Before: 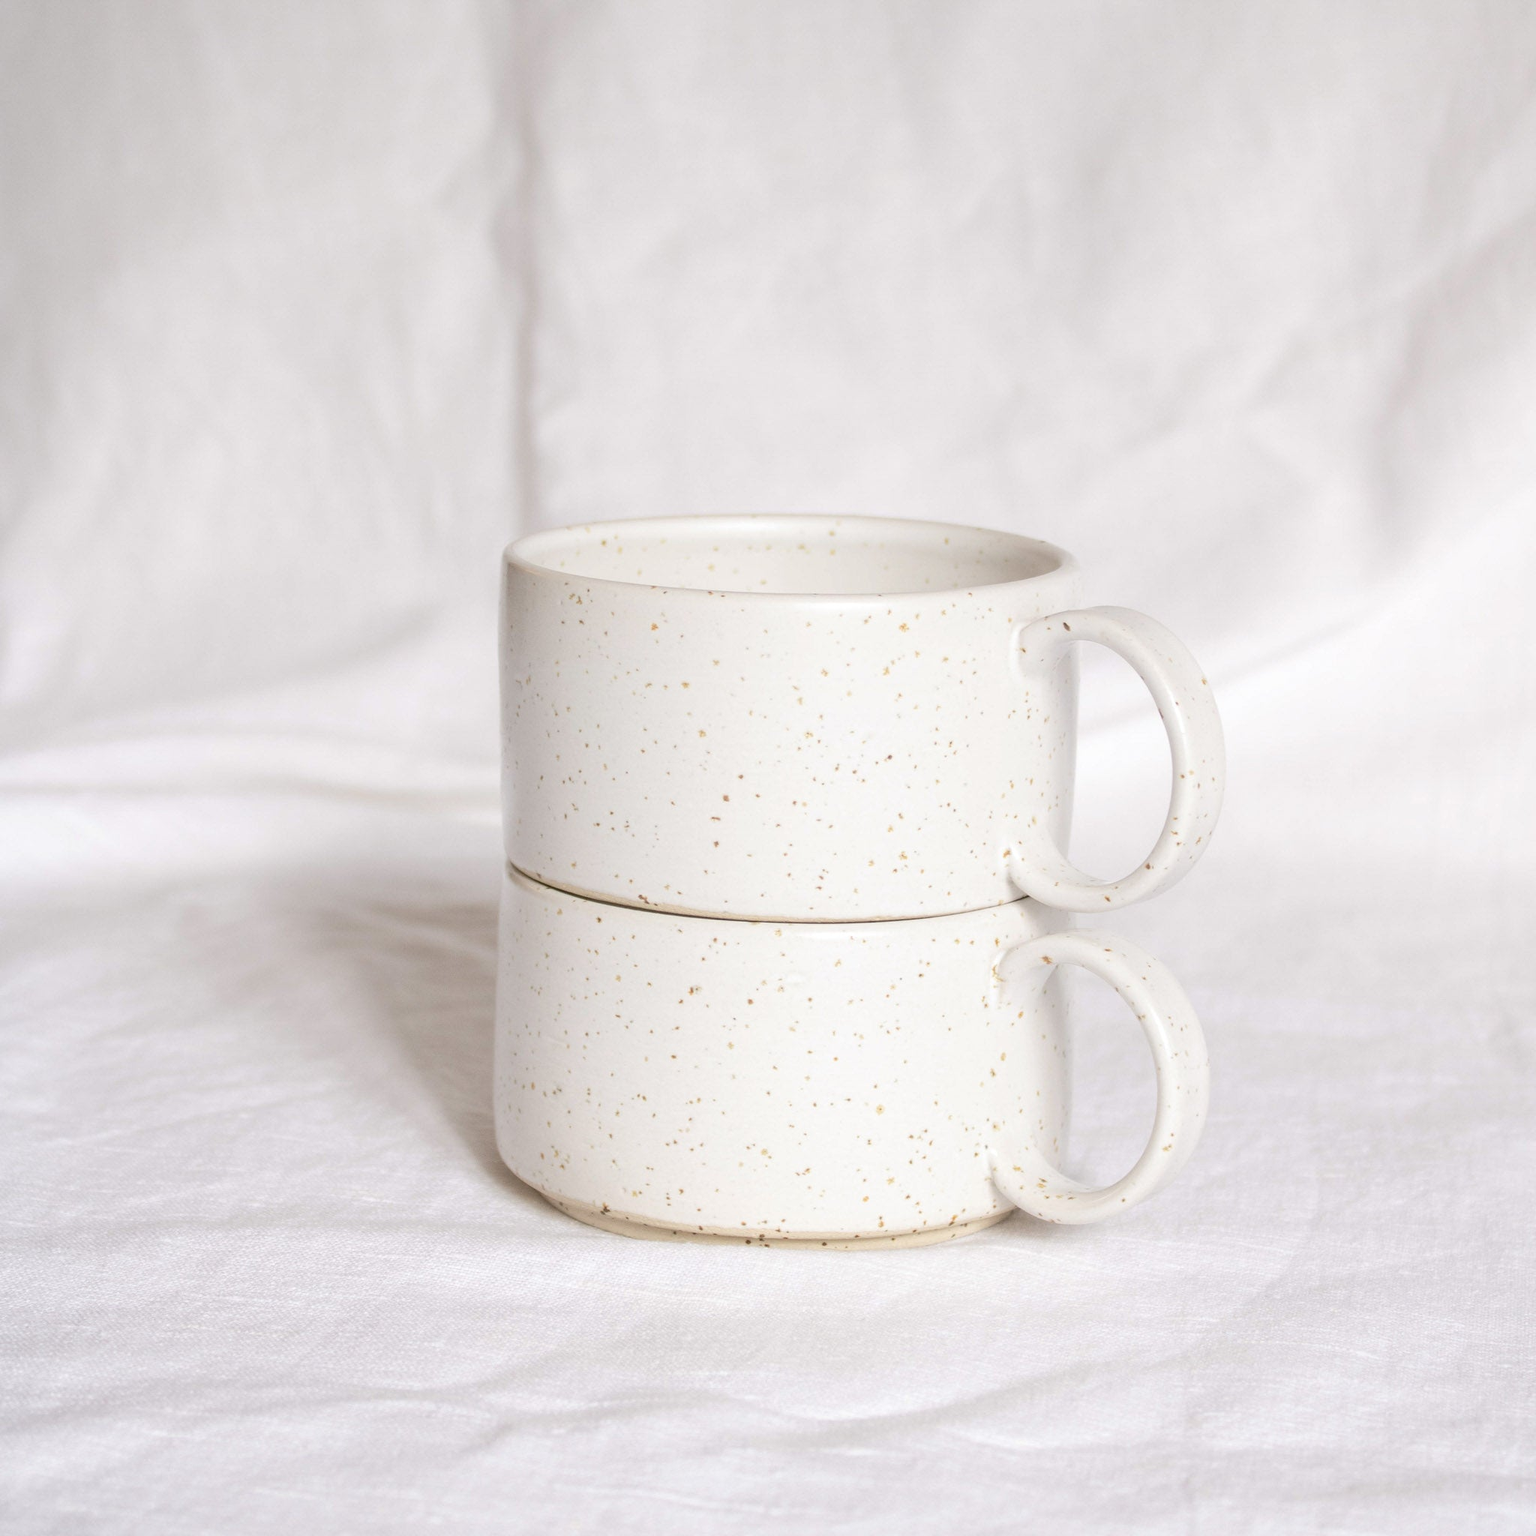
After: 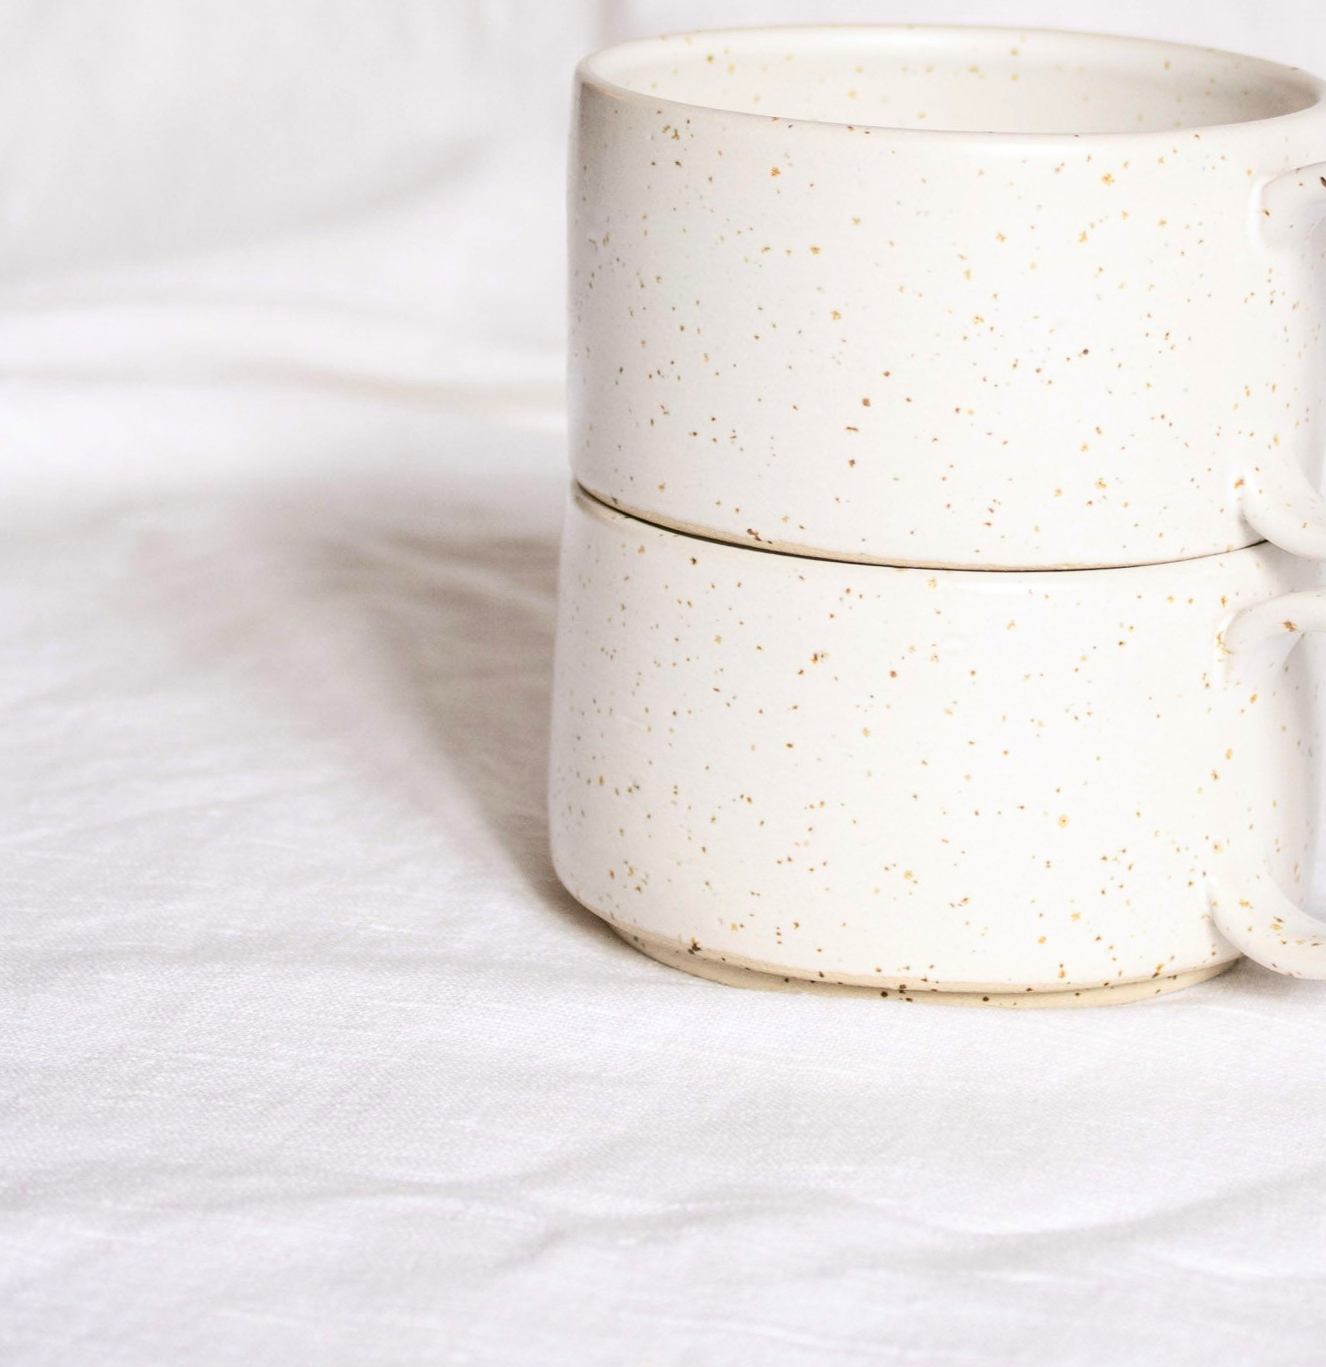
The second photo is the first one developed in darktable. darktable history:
crop and rotate: angle -1.12°, left 4.064%, top 31.934%, right 29.92%
contrast brightness saturation: contrast 0.213, brightness -0.108, saturation 0.206
